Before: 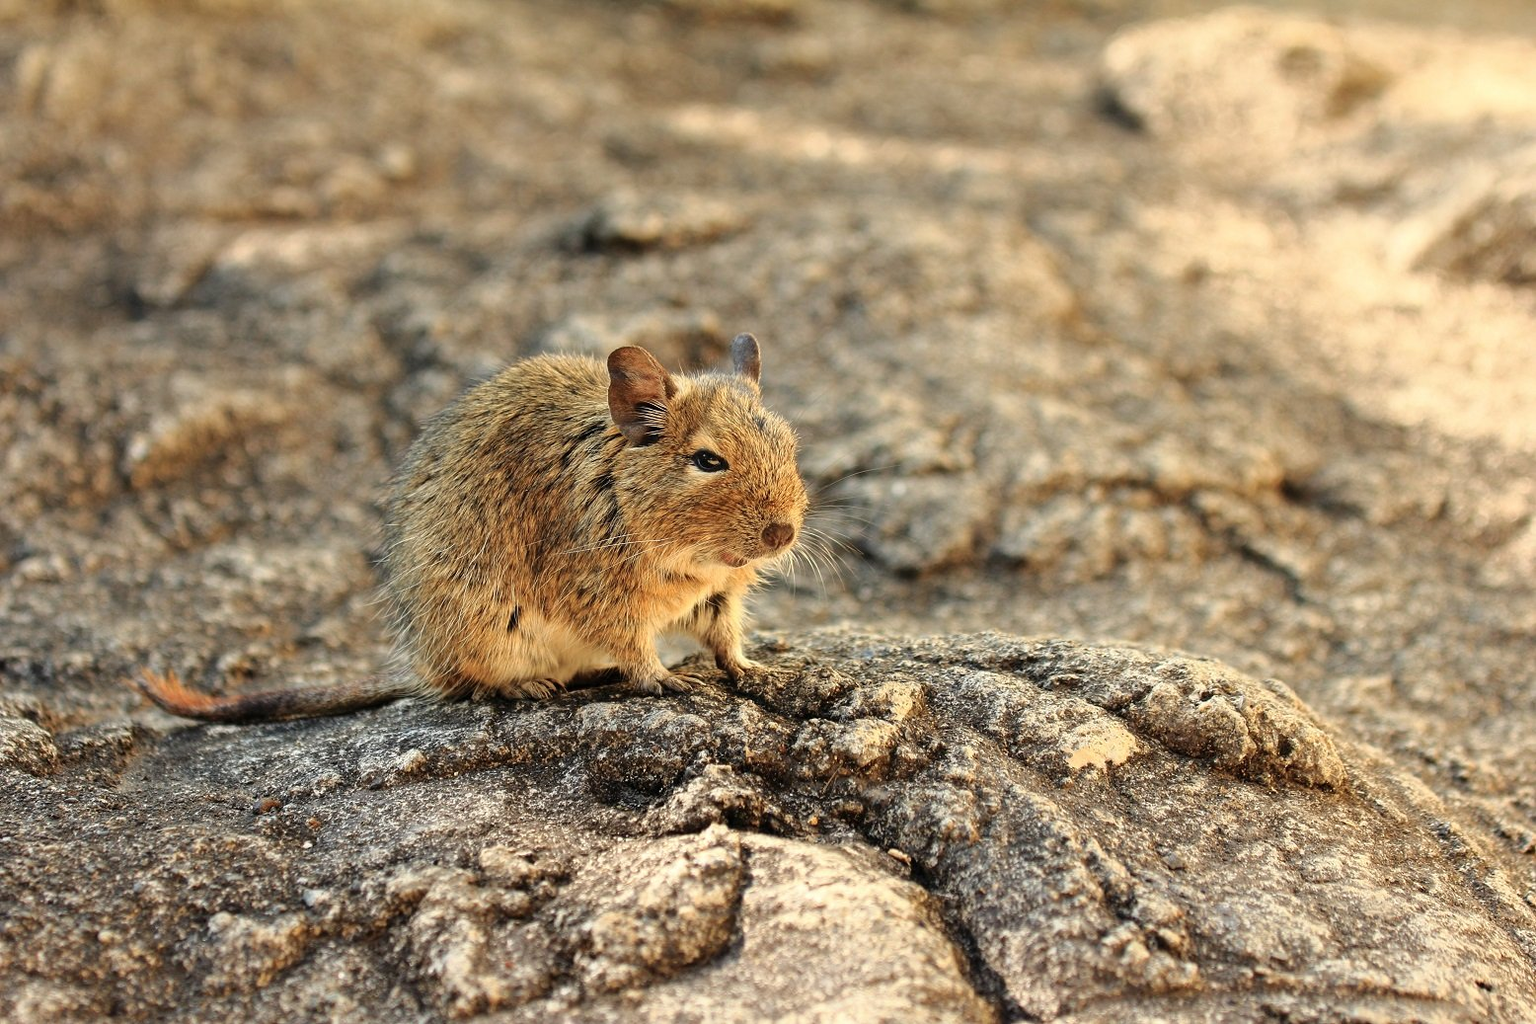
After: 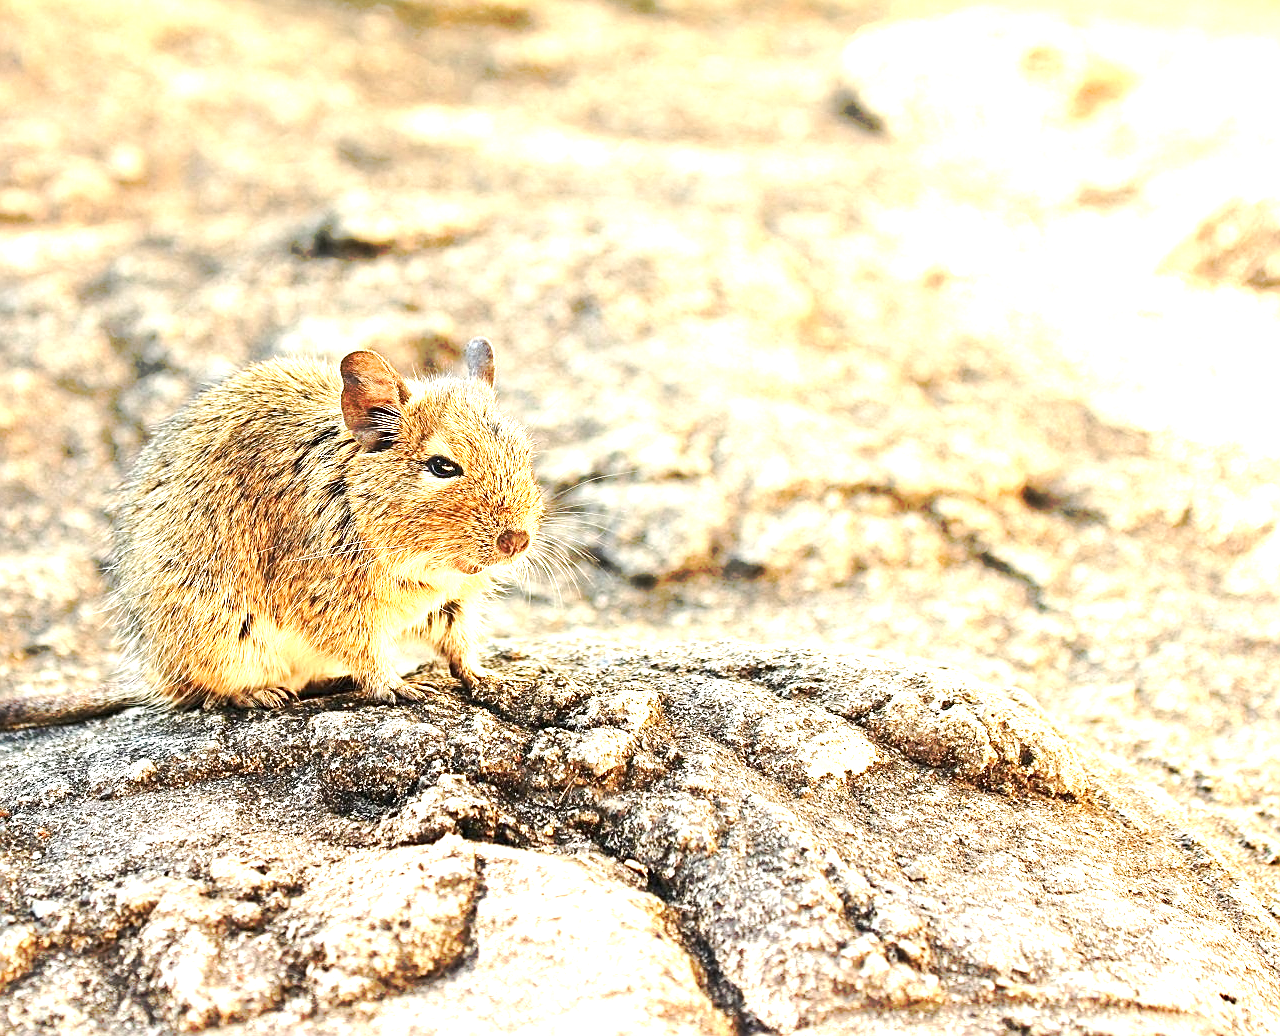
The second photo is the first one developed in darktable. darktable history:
exposure: black level correction 0, exposure 1.745 EV, compensate highlight preservation false
tone curve: curves: ch0 [(0, 0) (0.003, 0.003) (0.011, 0.011) (0.025, 0.024) (0.044, 0.044) (0.069, 0.068) (0.1, 0.098) (0.136, 0.133) (0.177, 0.174) (0.224, 0.22) (0.277, 0.272) (0.335, 0.329) (0.399, 0.392) (0.468, 0.46) (0.543, 0.607) (0.623, 0.676) (0.709, 0.75) (0.801, 0.828) (0.898, 0.912) (1, 1)], preserve colors none
crop: left 17.699%, bottom 0.038%
sharpen: on, module defaults
contrast brightness saturation: contrast -0.023, brightness -0.015, saturation 0.025
